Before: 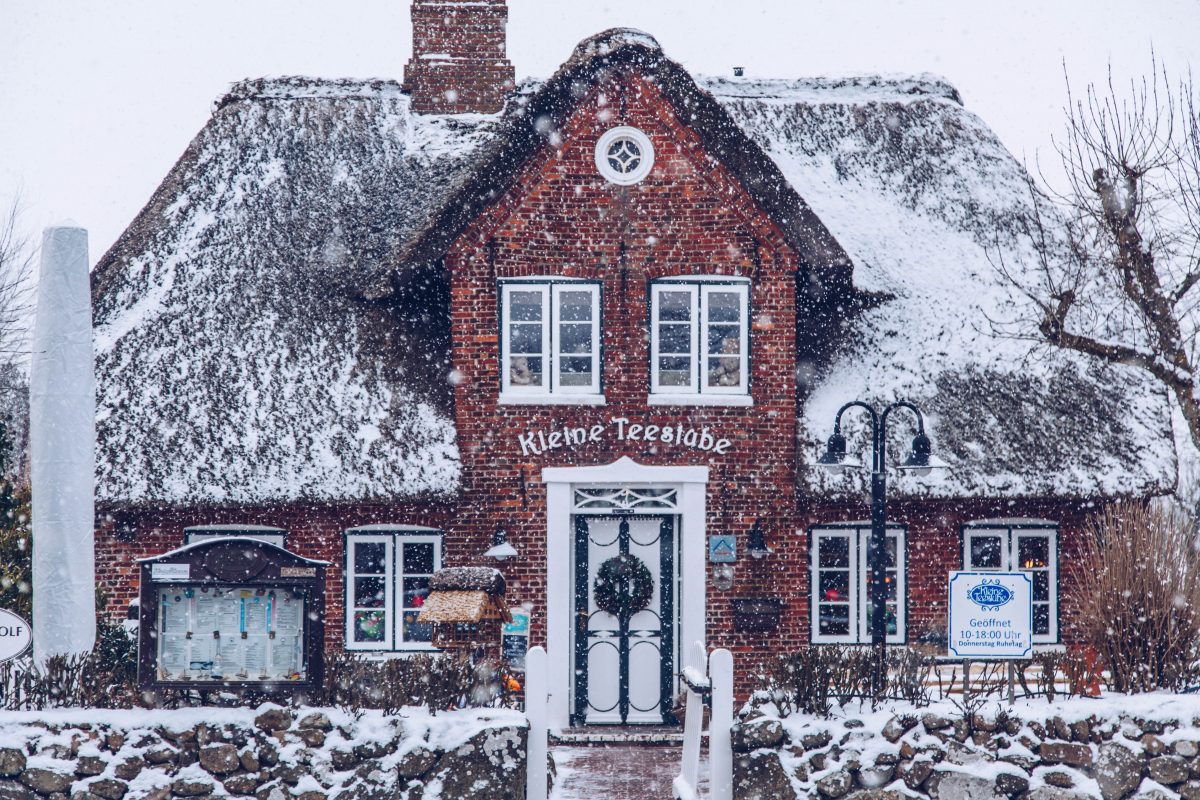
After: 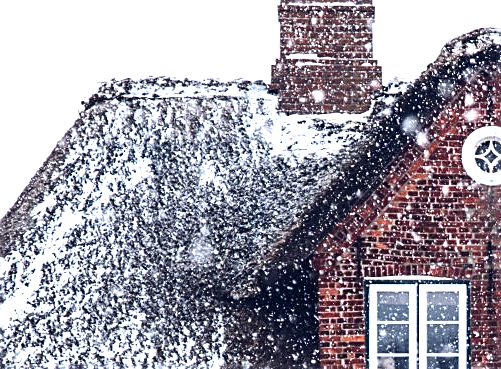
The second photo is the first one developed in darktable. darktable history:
crop and rotate: left 11.121%, top 0.117%, right 47.101%, bottom 53.753%
exposure: exposure 0.21 EV, compensate highlight preservation false
tone equalizer: -8 EV -0.789 EV, -7 EV -0.733 EV, -6 EV -0.639 EV, -5 EV -0.413 EV, -3 EV 0.367 EV, -2 EV 0.6 EV, -1 EV 0.699 EV, +0 EV 0.768 EV, edges refinement/feathering 500, mask exposure compensation -1.57 EV, preserve details no
sharpen: amount 0.493
